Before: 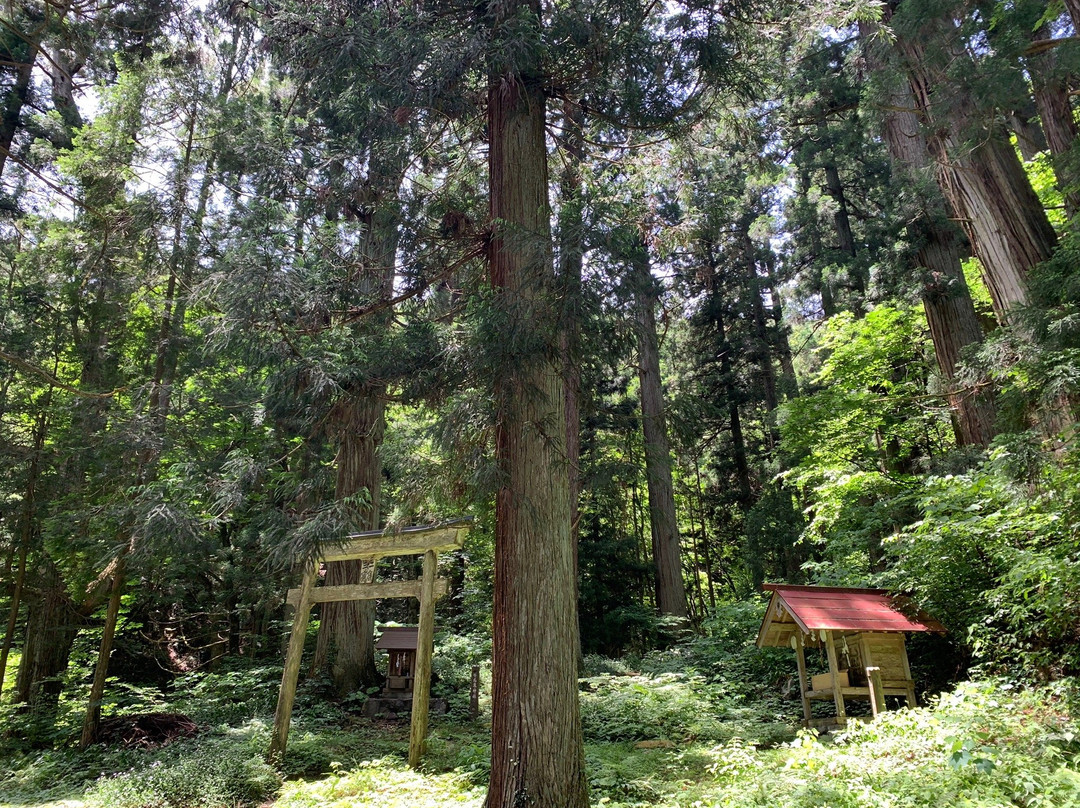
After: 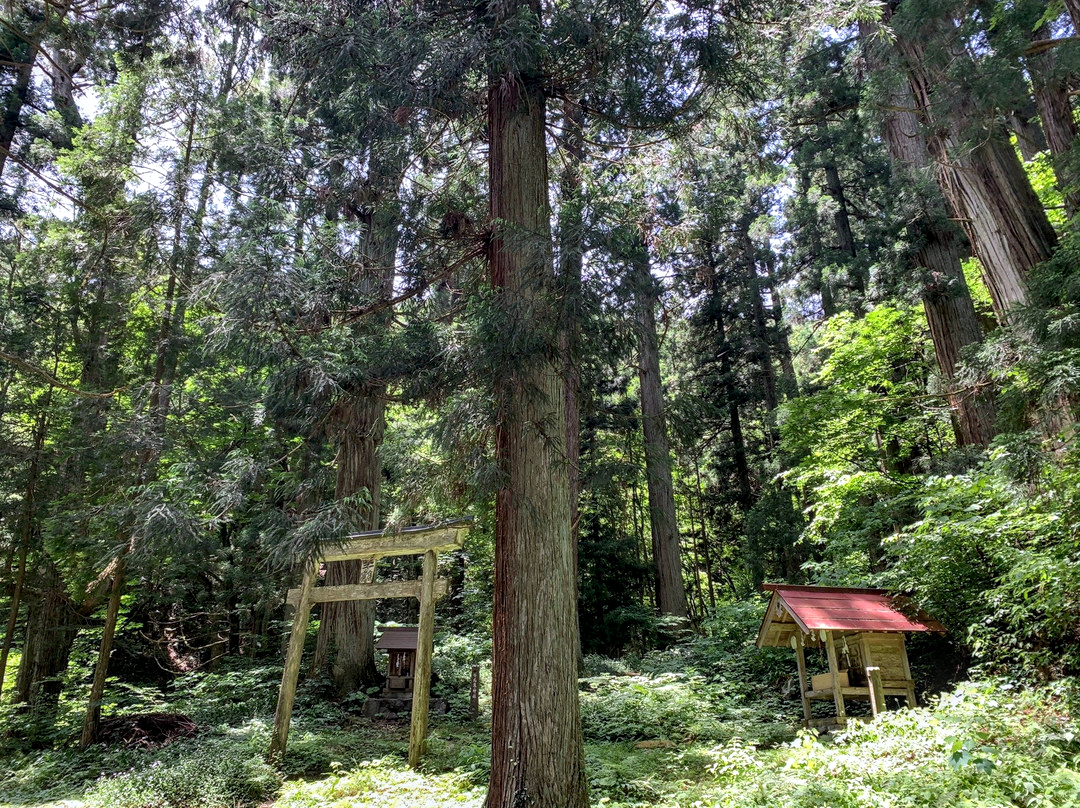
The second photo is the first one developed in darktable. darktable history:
local contrast: detail 130%
white balance: red 0.983, blue 1.036
